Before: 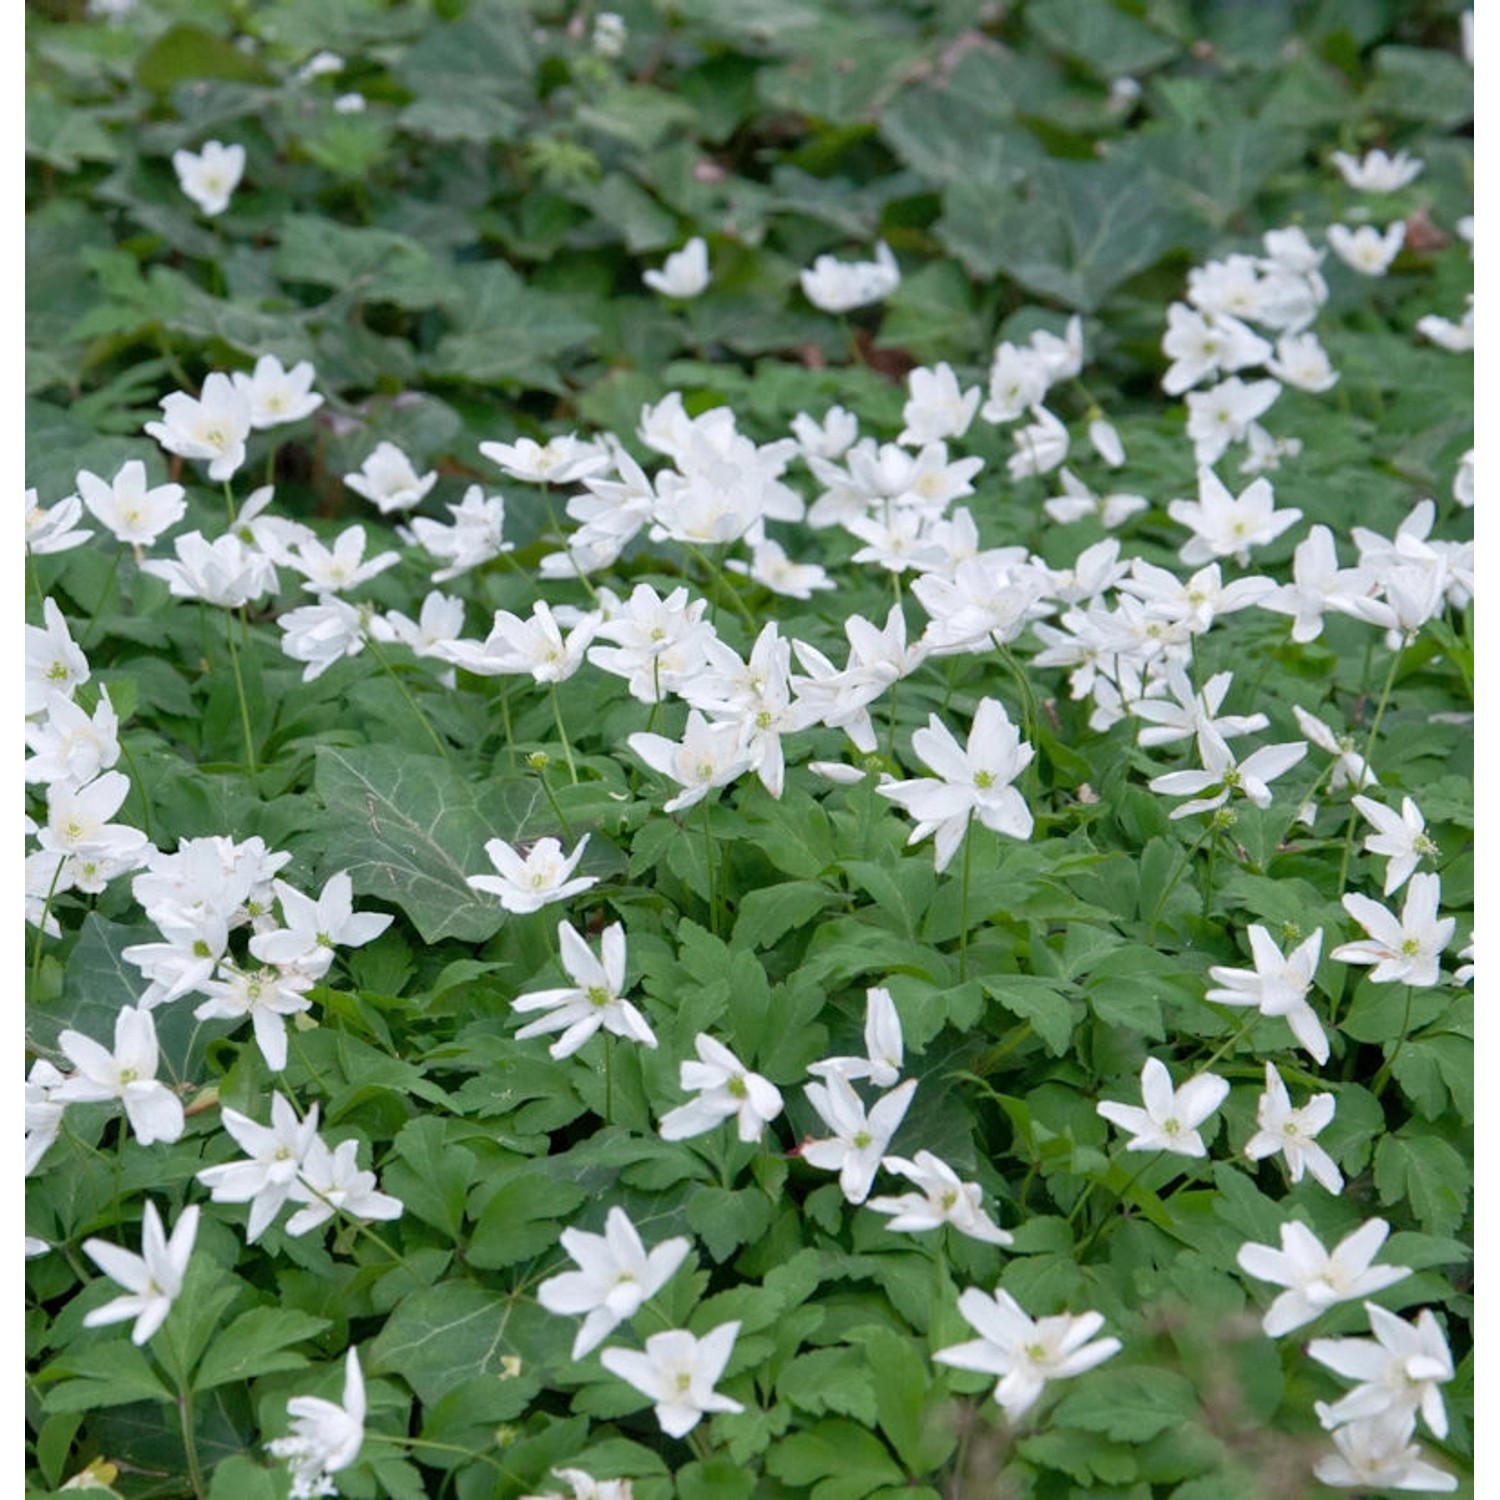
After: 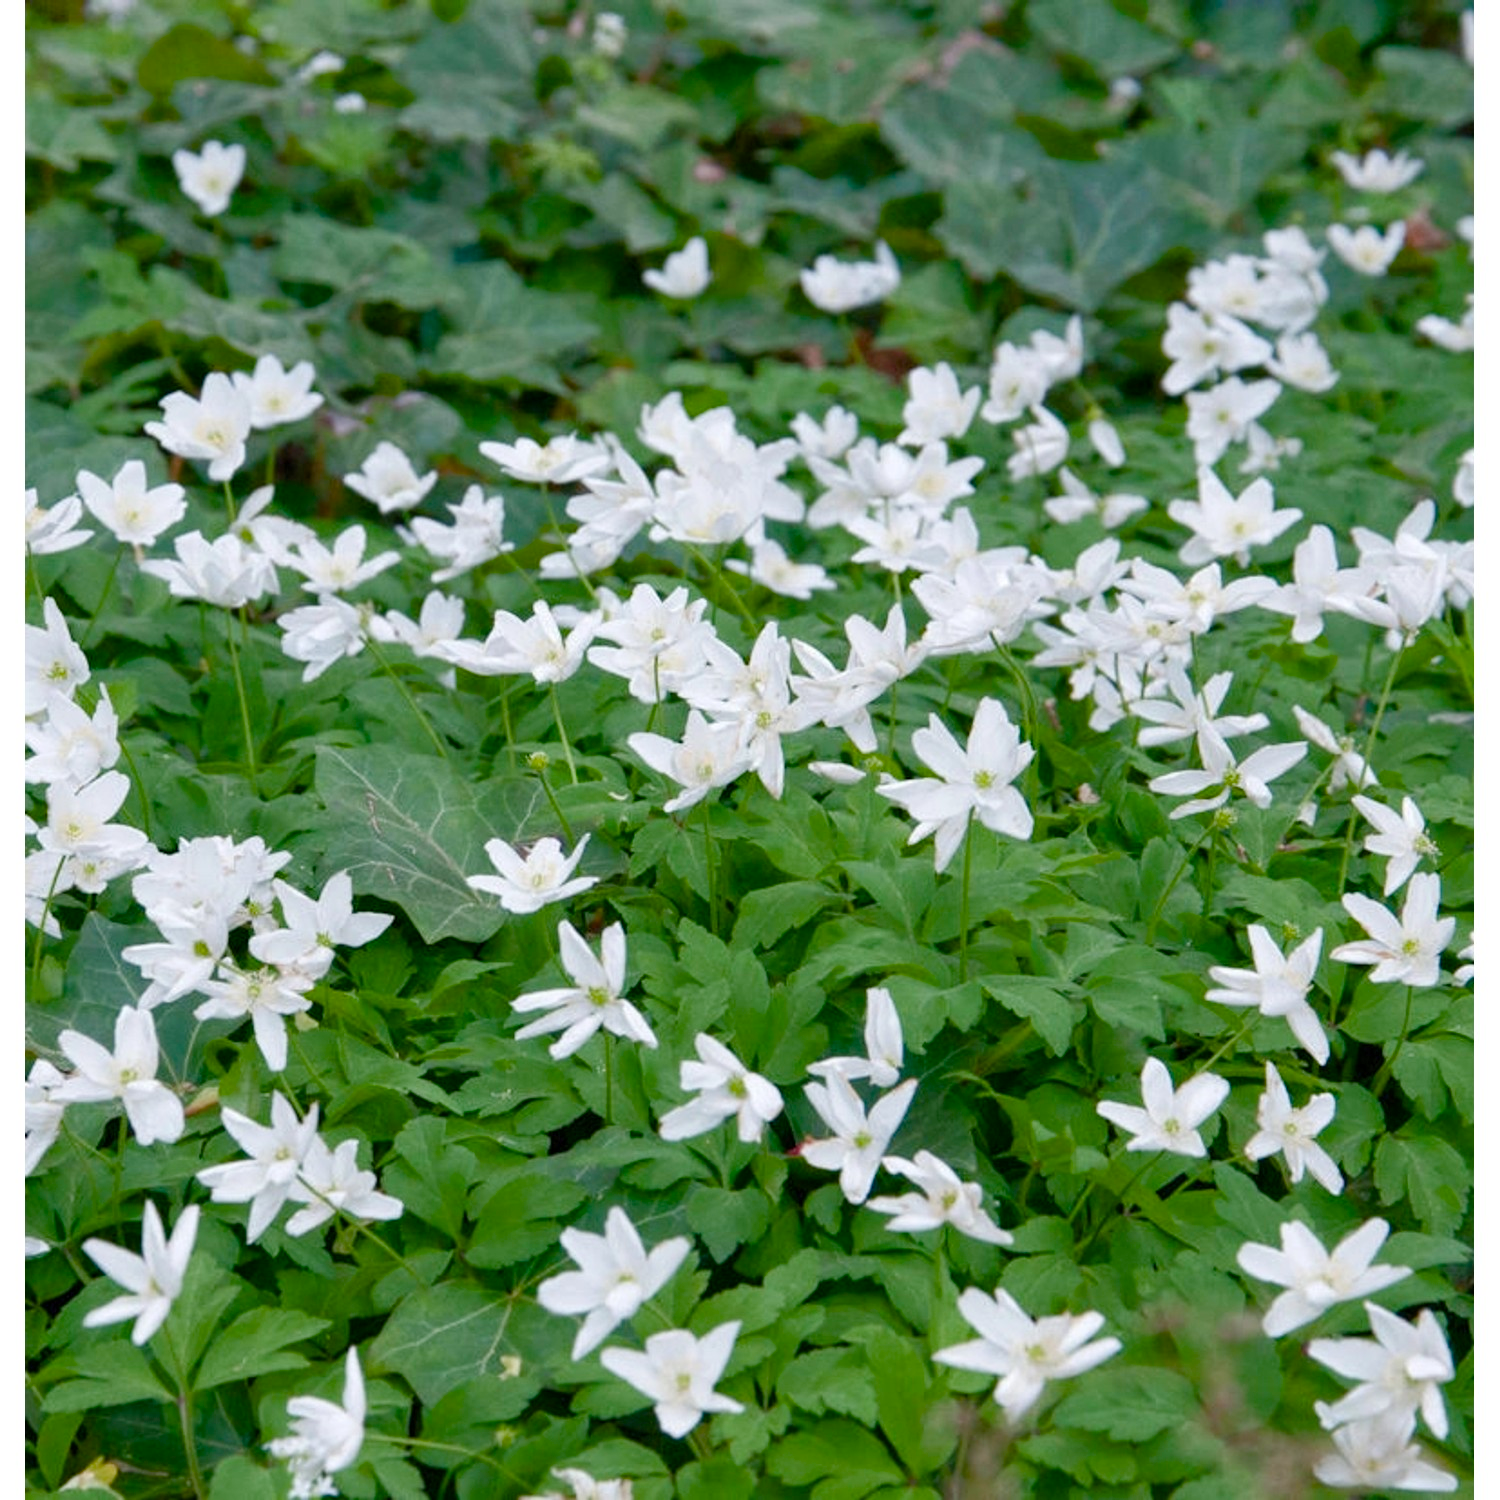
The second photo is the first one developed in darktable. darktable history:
color balance rgb: power › luminance 3.233%, power › hue 234.5°, global offset › hue 170.69°, linear chroma grading › global chroma 15.088%, perceptual saturation grading › global saturation 20%, perceptual saturation grading › highlights -49.801%, perceptual saturation grading › shadows 25.845%, global vibrance 20%
